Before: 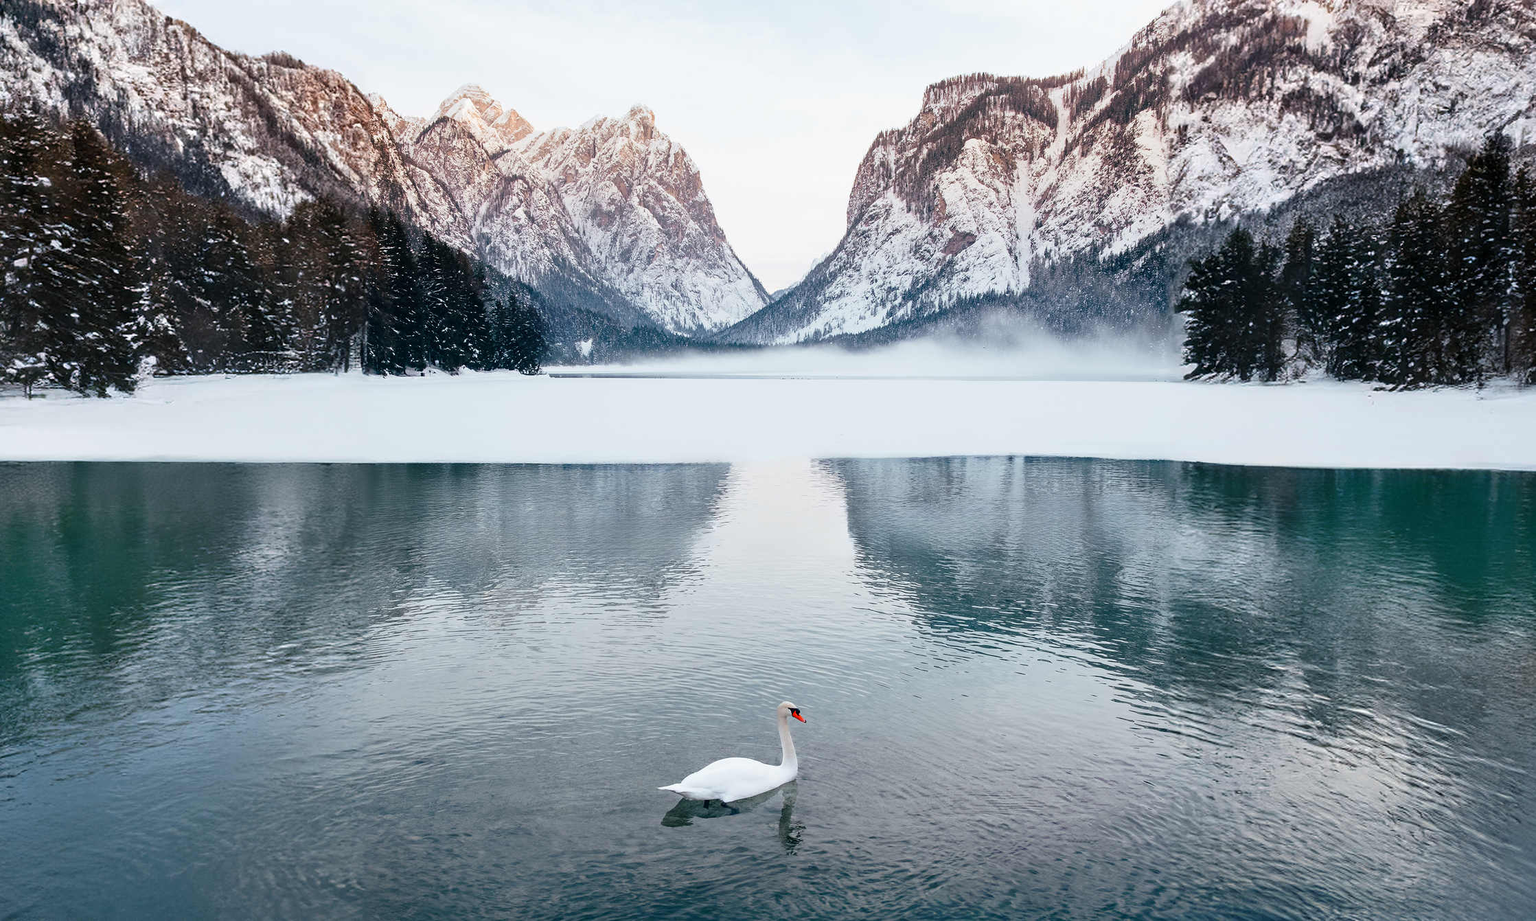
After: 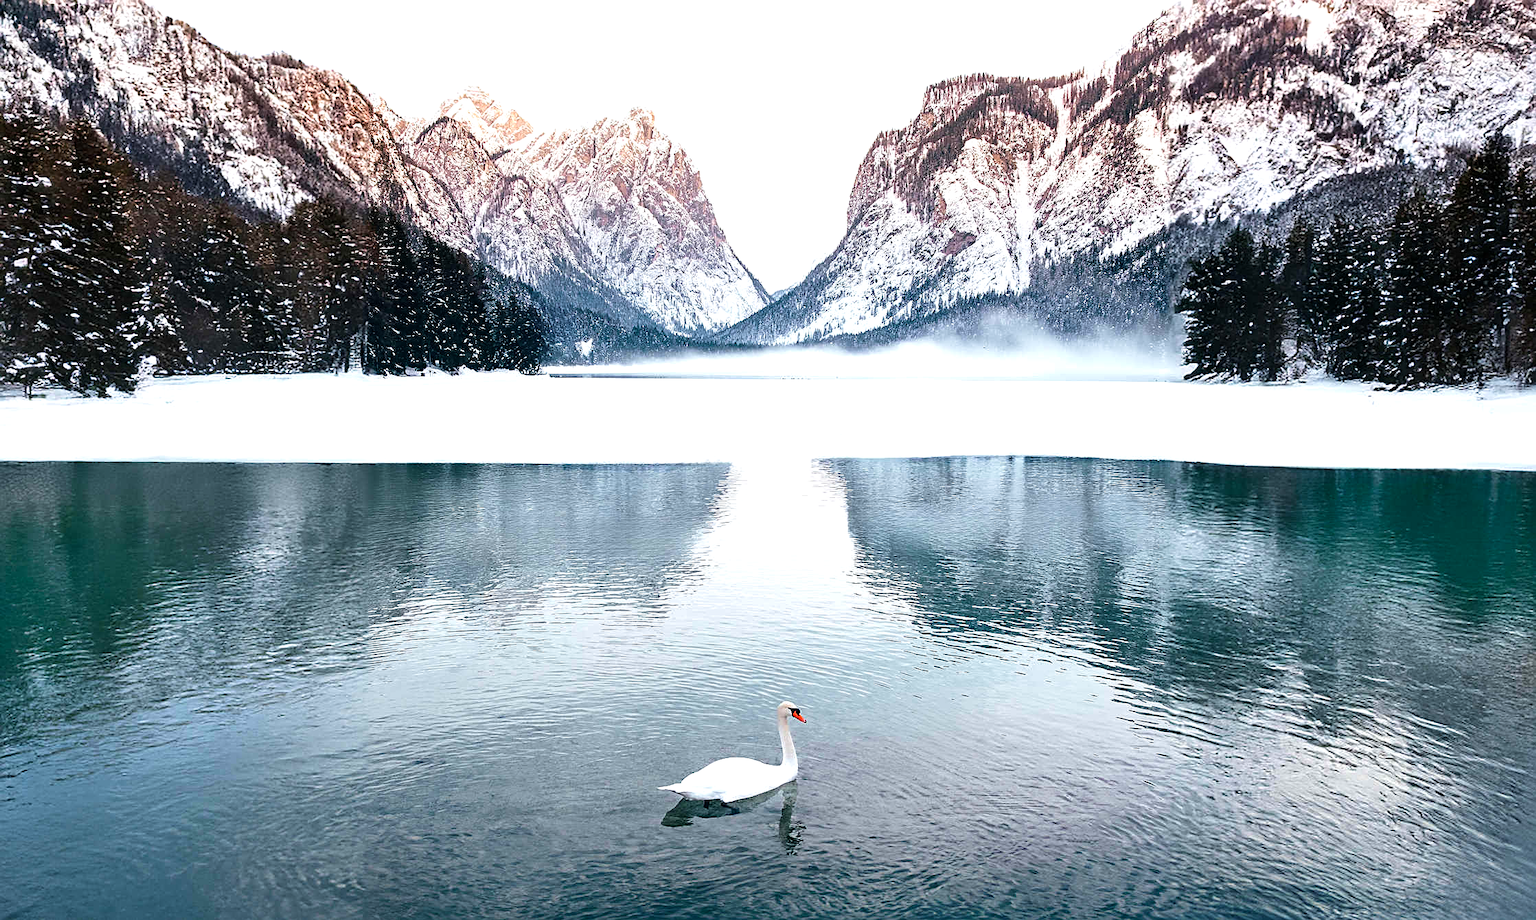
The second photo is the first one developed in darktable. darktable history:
velvia: on, module defaults
sharpen: on, module defaults
exposure: exposure 0.207 EV, compensate highlight preservation false
tone equalizer: -8 EV -0.417 EV, -7 EV -0.389 EV, -6 EV -0.333 EV, -5 EV -0.222 EV, -3 EV 0.222 EV, -2 EV 0.333 EV, -1 EV 0.389 EV, +0 EV 0.417 EV, edges refinement/feathering 500, mask exposure compensation -1.57 EV, preserve details no
